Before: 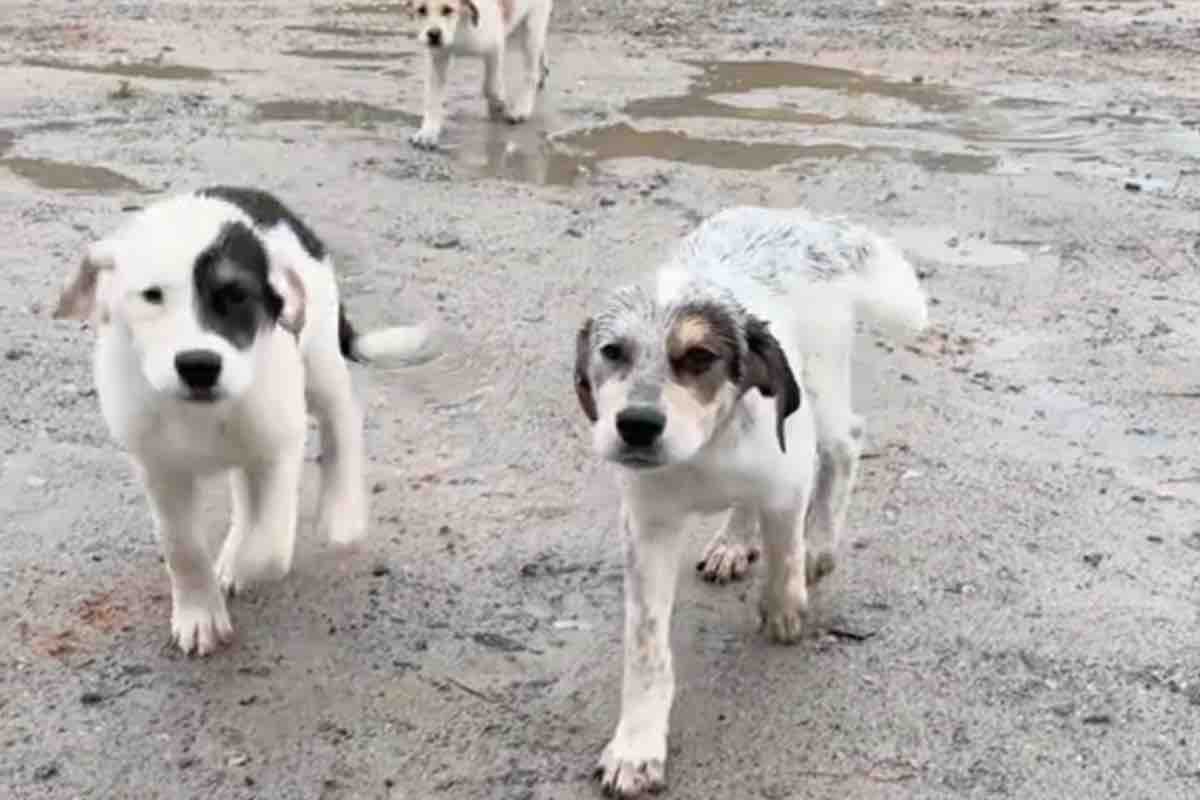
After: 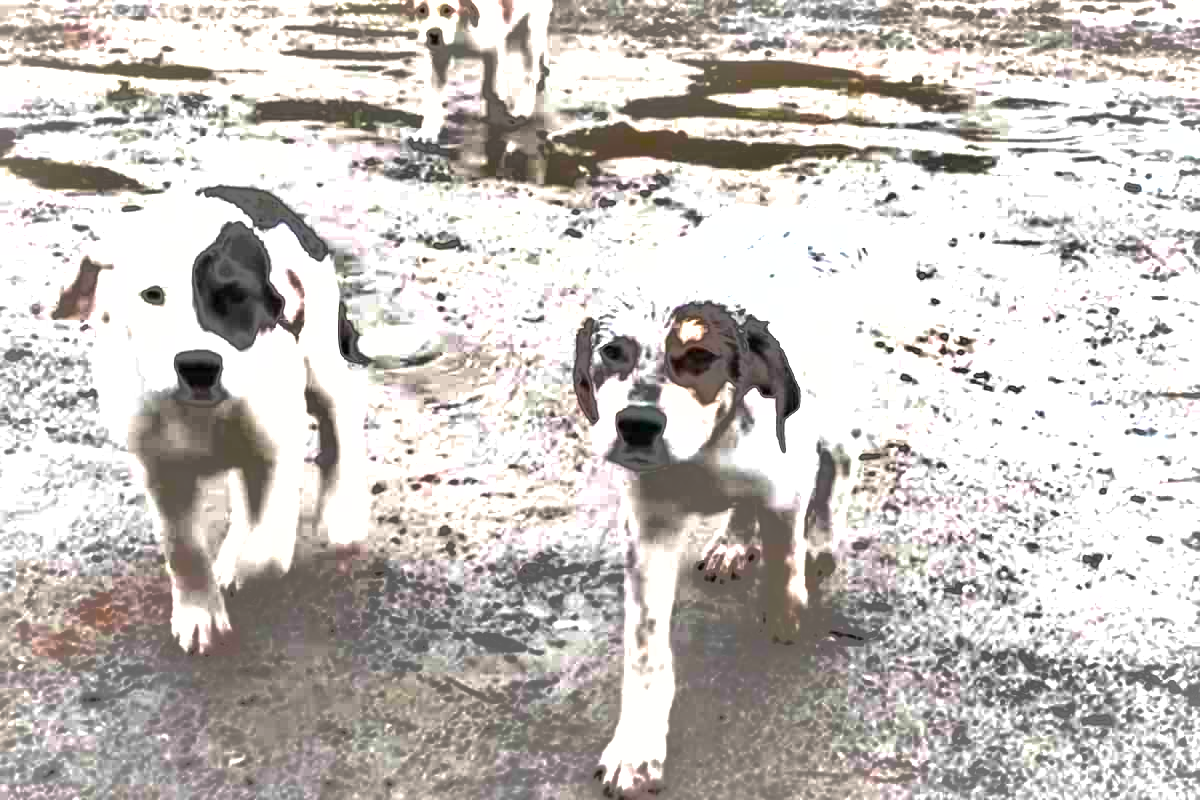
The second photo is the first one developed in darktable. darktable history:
exposure: black level correction 0, exposure 0.95 EV, compensate highlight preservation false
shadows and highlights: shadows -18.3, highlights -73.33
